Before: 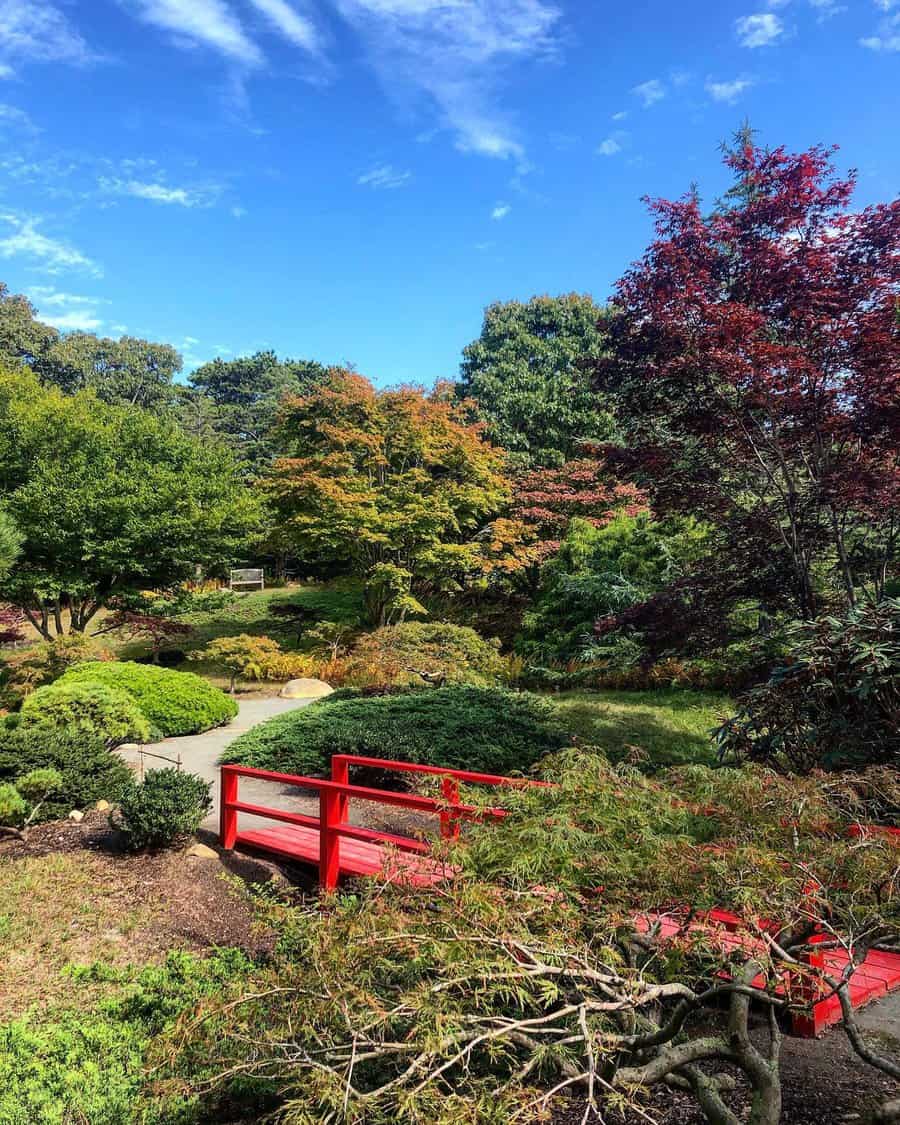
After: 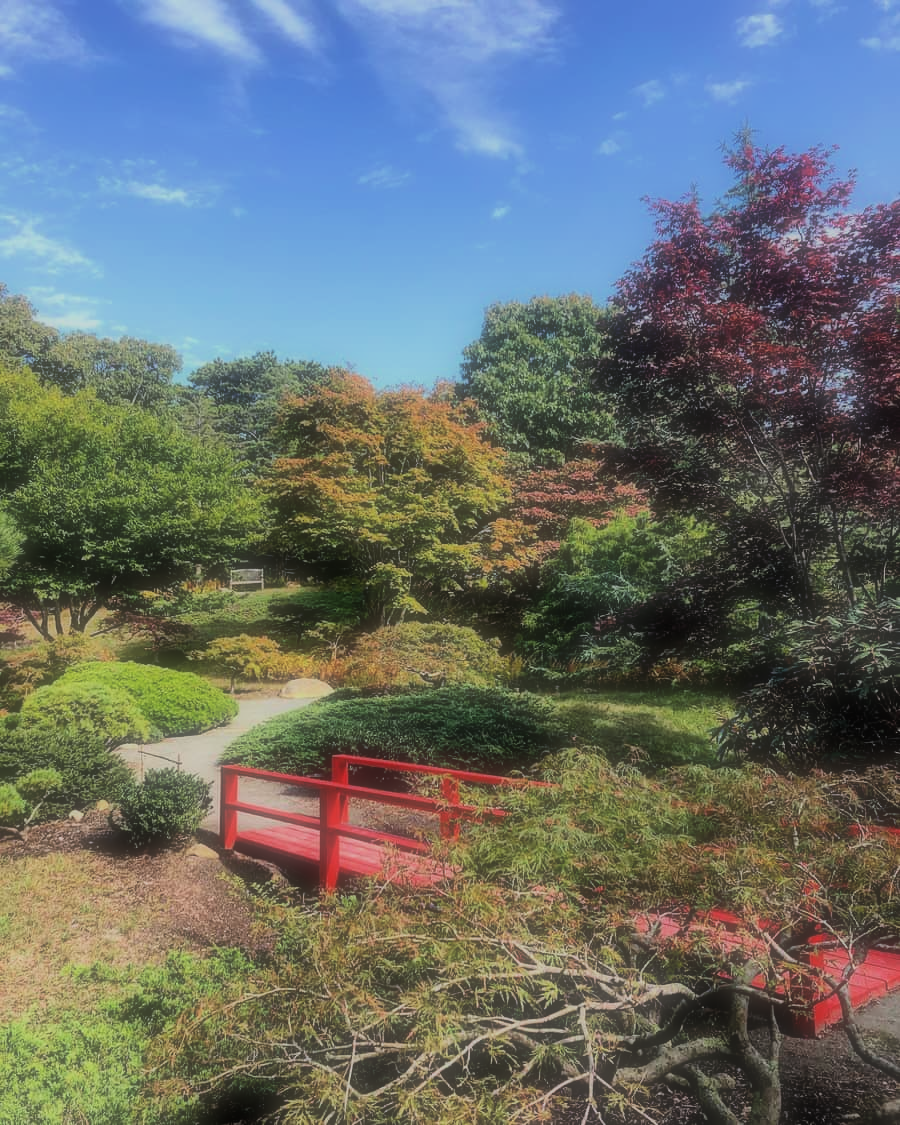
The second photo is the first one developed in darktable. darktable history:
filmic rgb: black relative exposure -7.65 EV, white relative exposure 4.56 EV, hardness 3.61, color science v6 (2022)
soften: size 60.24%, saturation 65.46%, brightness 0.506 EV, mix 25.7%
white balance: emerald 1
